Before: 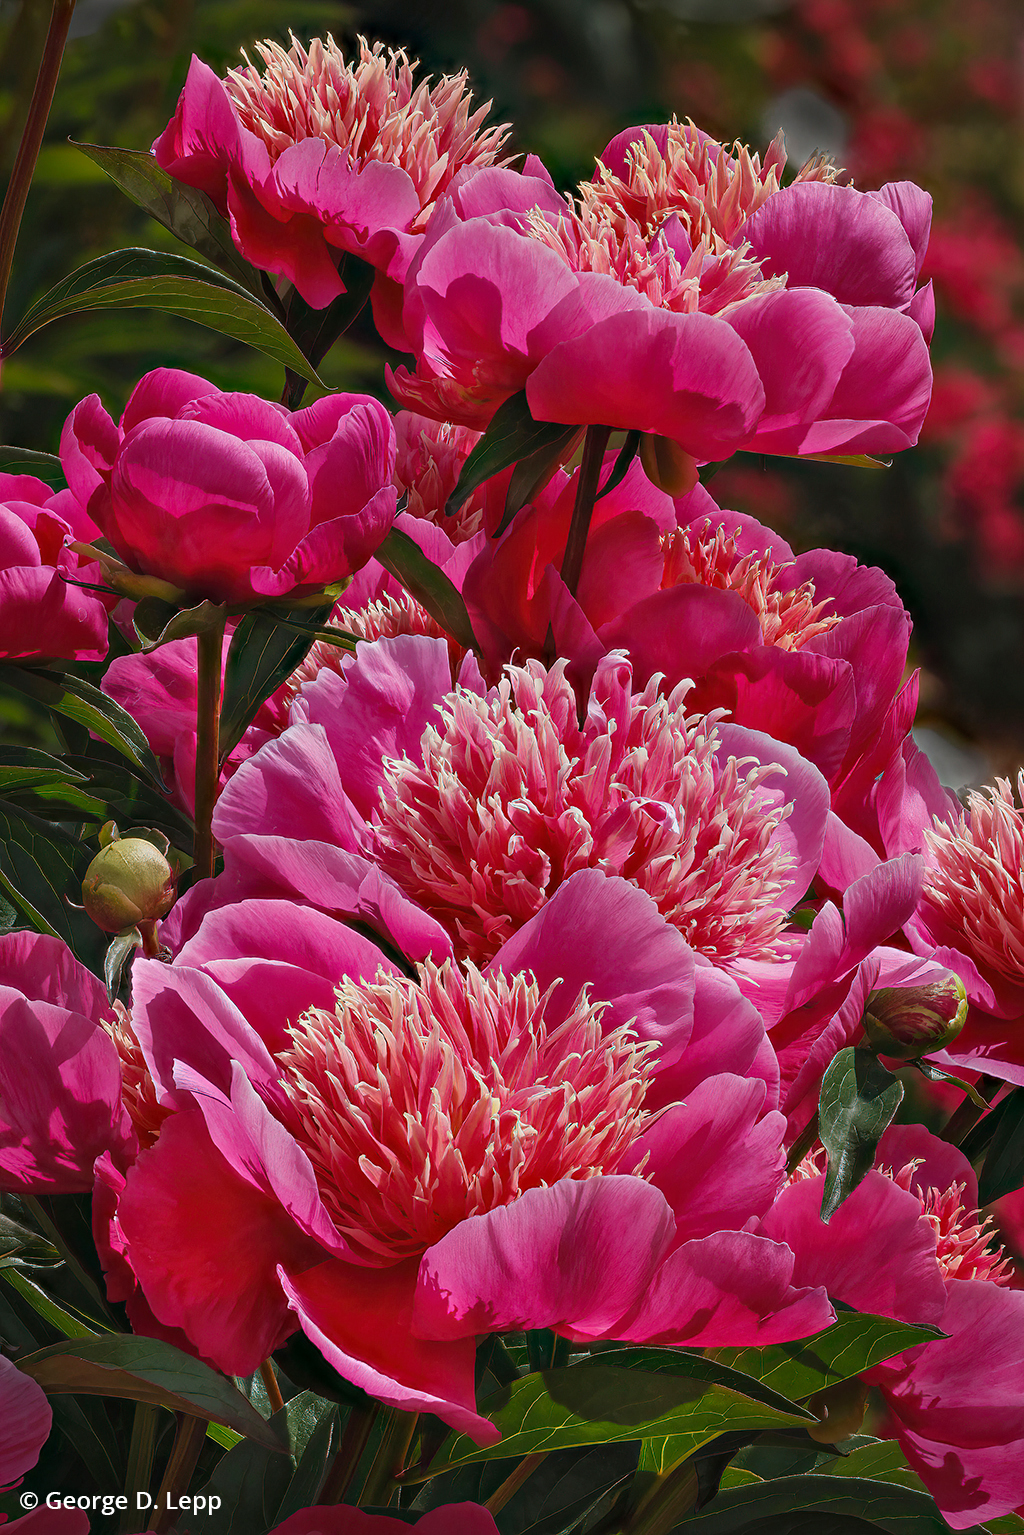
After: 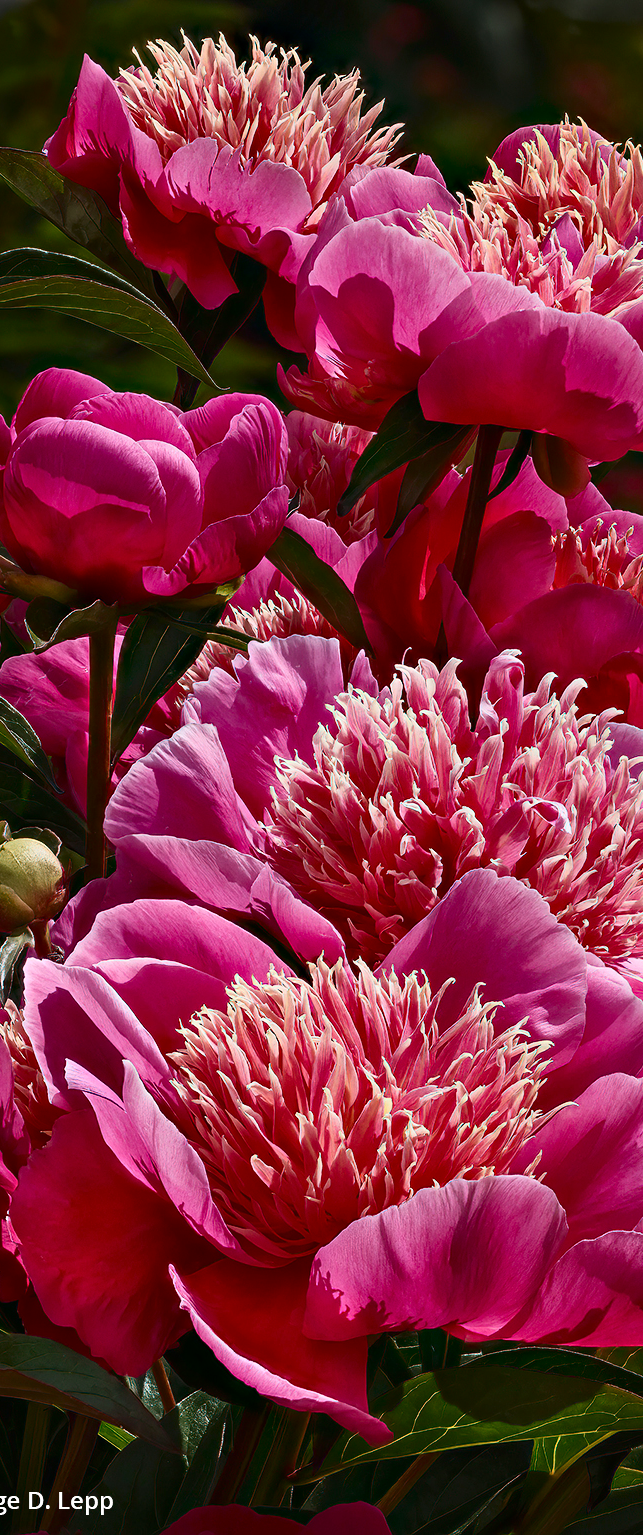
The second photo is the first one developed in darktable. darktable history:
crop: left 10.644%, right 26.528%
contrast brightness saturation: contrast 0.28
